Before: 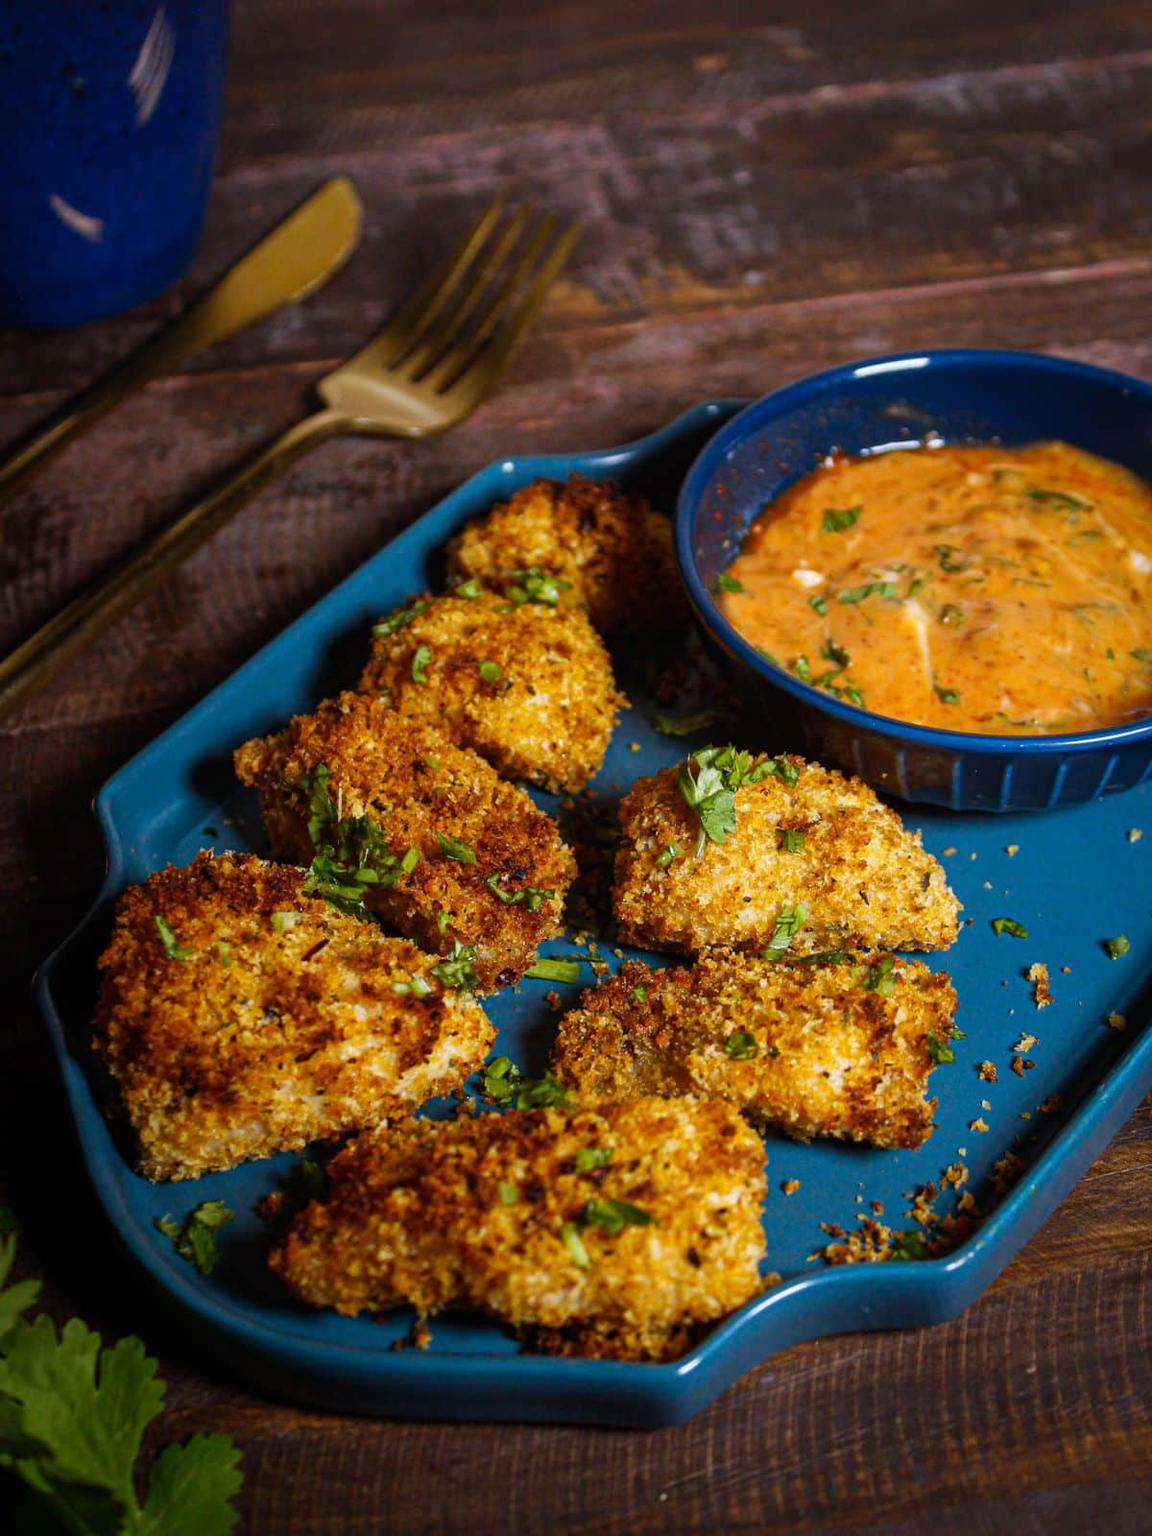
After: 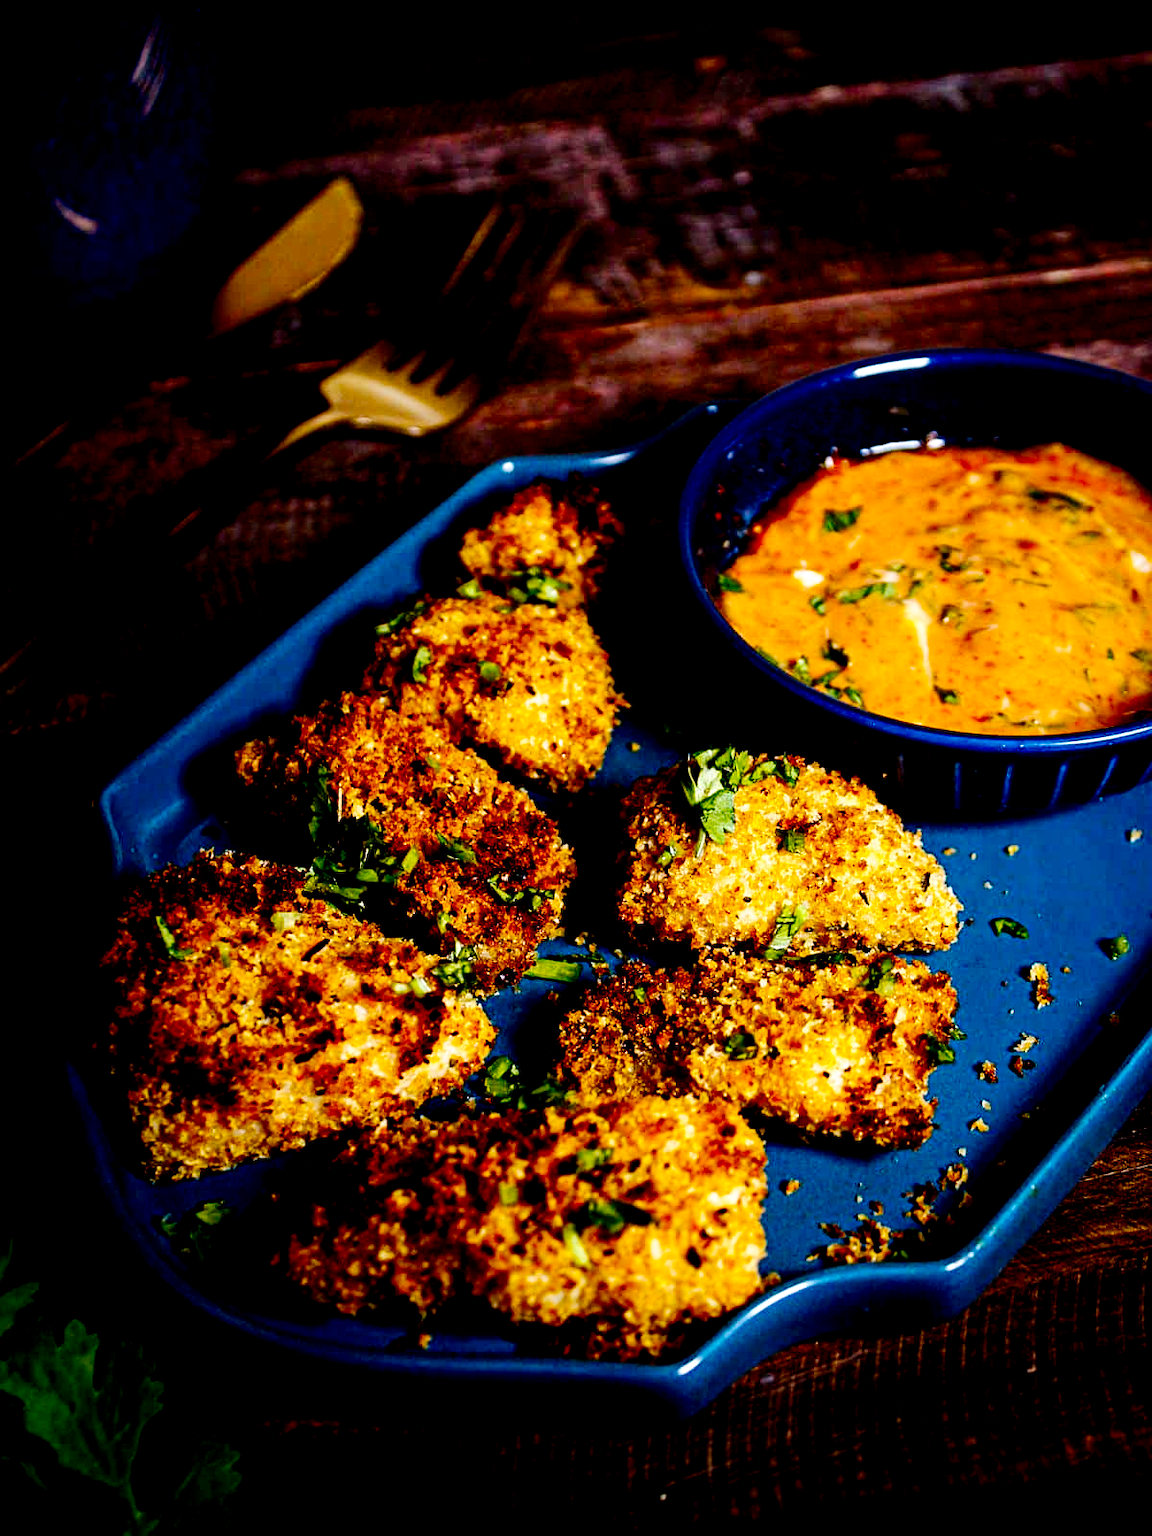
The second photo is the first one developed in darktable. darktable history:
sharpen: amount 0.2
exposure: black level correction 0.047, exposure 0.013 EV, compensate highlight preservation false
tone equalizer: -8 EV -0.417 EV, -7 EV -0.389 EV, -6 EV -0.333 EV, -5 EV -0.222 EV, -3 EV 0.222 EV, -2 EV 0.333 EV, -1 EV 0.389 EV, +0 EV 0.417 EV, edges refinement/feathering 500, mask exposure compensation -1.57 EV, preserve details no
tone curve: curves: ch0 [(0, 0) (0.003, 0.004) (0.011, 0.006) (0.025, 0.011) (0.044, 0.017) (0.069, 0.029) (0.1, 0.047) (0.136, 0.07) (0.177, 0.121) (0.224, 0.182) (0.277, 0.257) (0.335, 0.342) (0.399, 0.432) (0.468, 0.526) (0.543, 0.621) (0.623, 0.711) (0.709, 0.792) (0.801, 0.87) (0.898, 0.951) (1, 1)], preserve colors none
